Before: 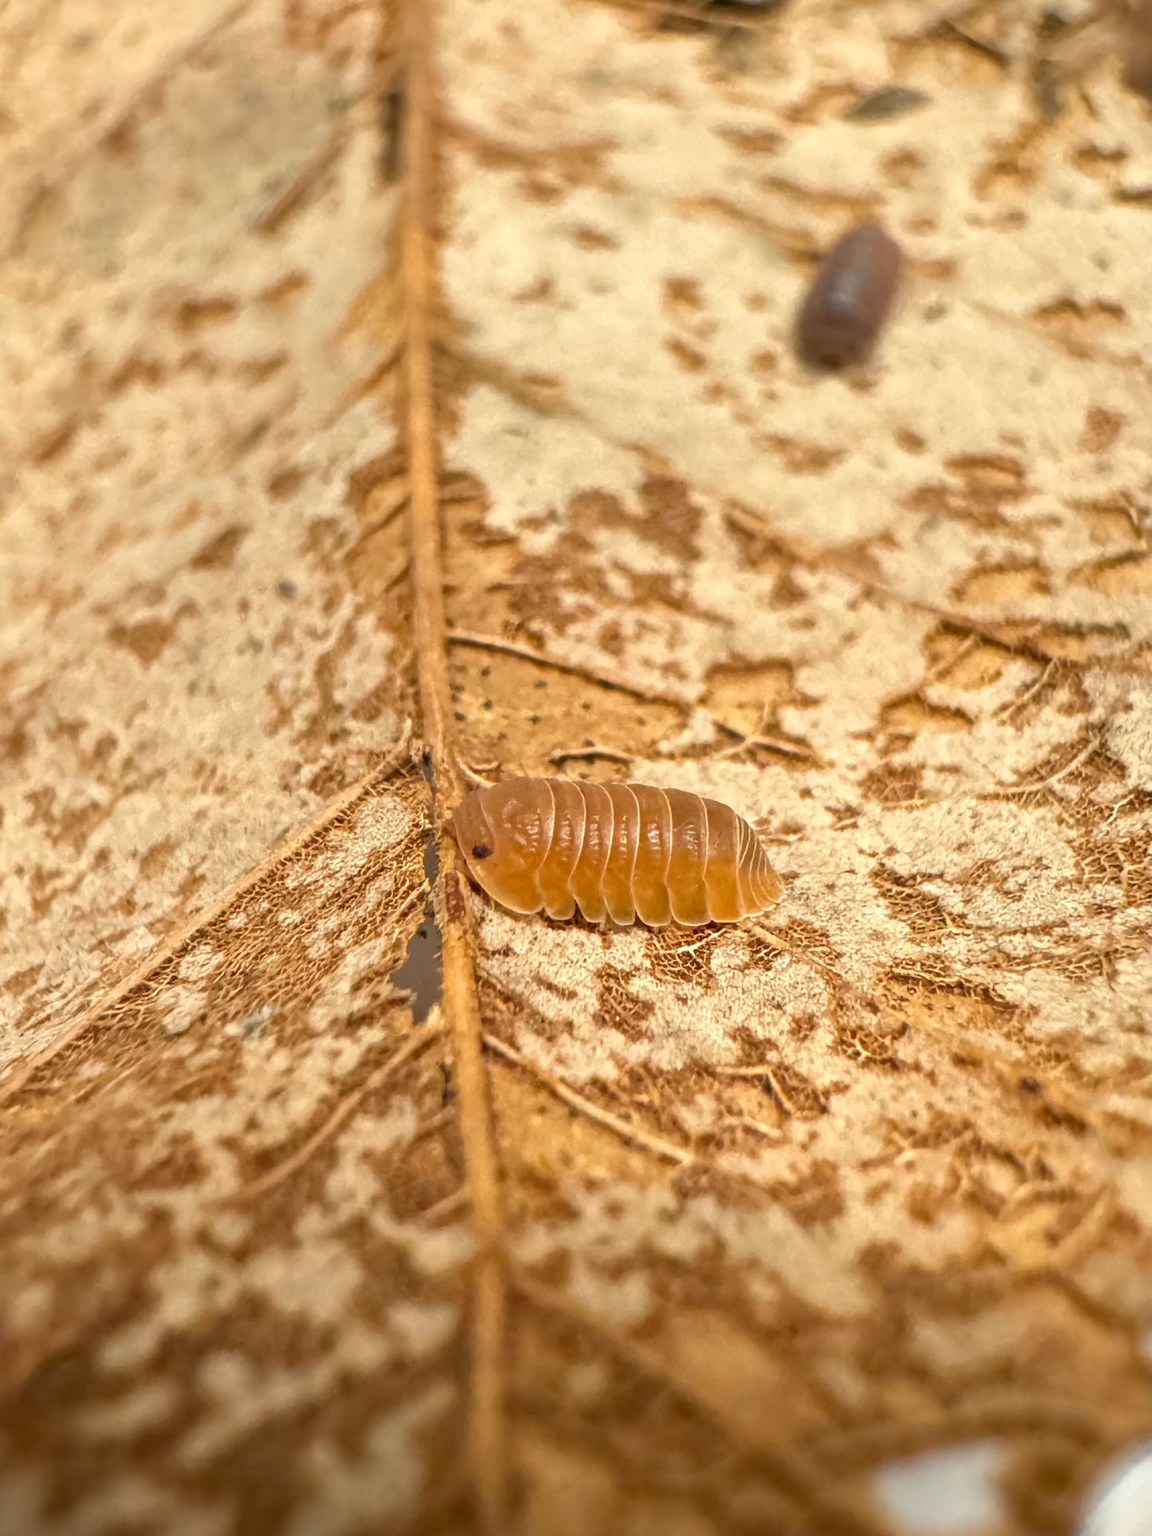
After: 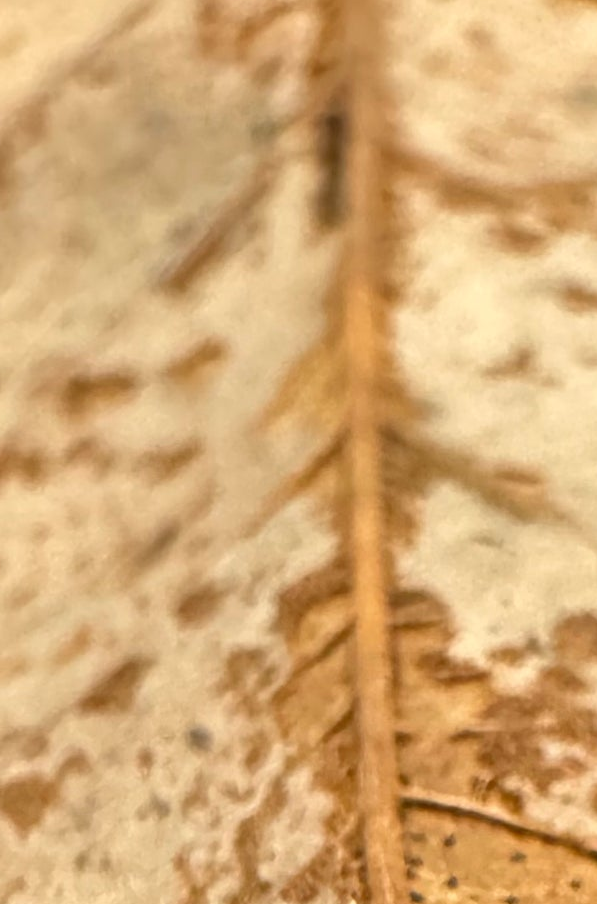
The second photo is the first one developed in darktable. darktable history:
crop and rotate: left 11.098%, top 0.099%, right 47.54%, bottom 52.951%
